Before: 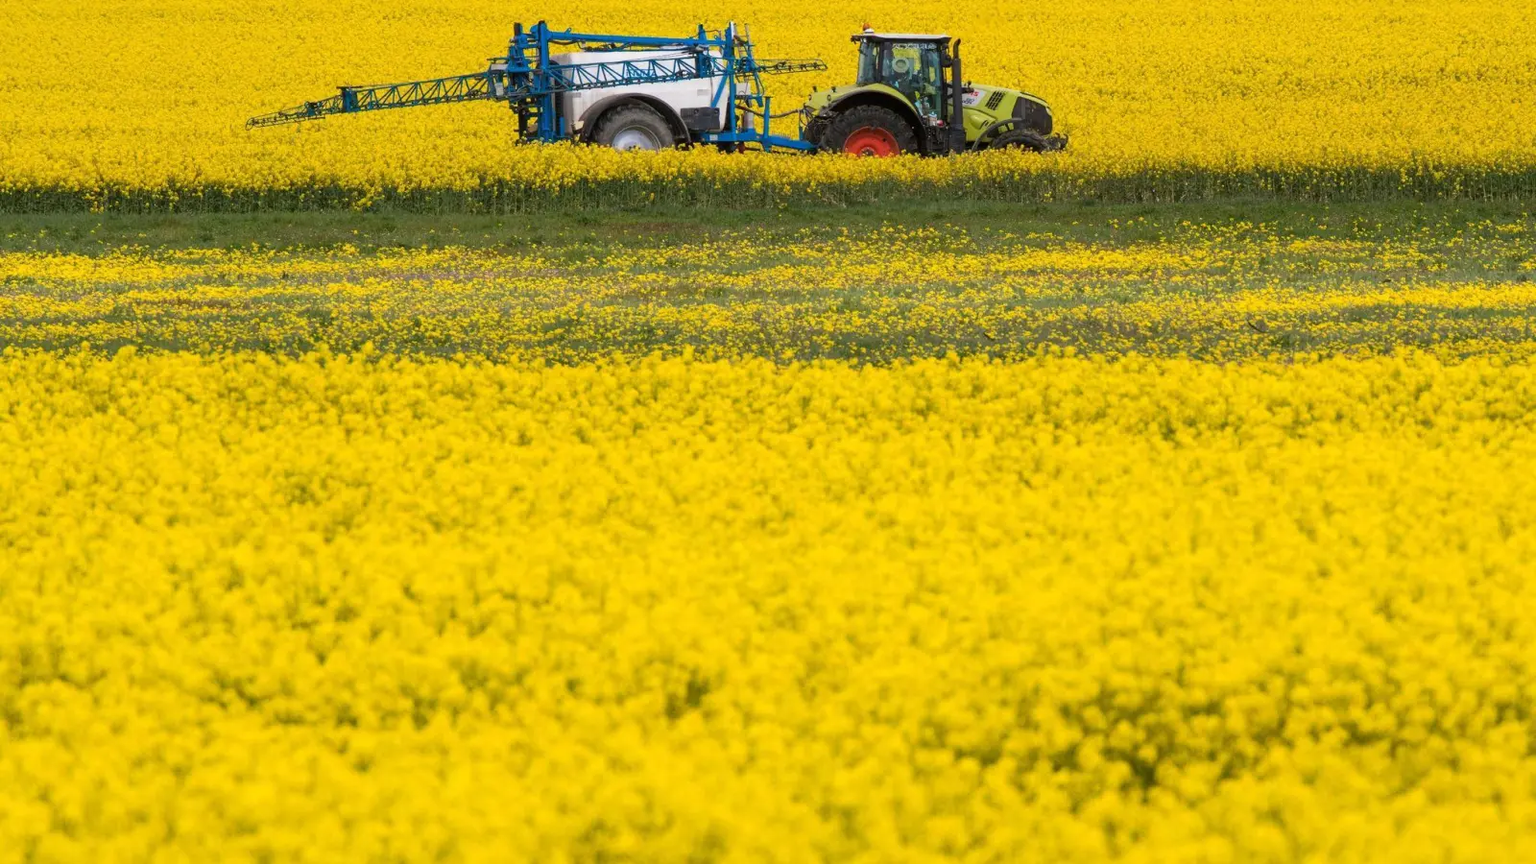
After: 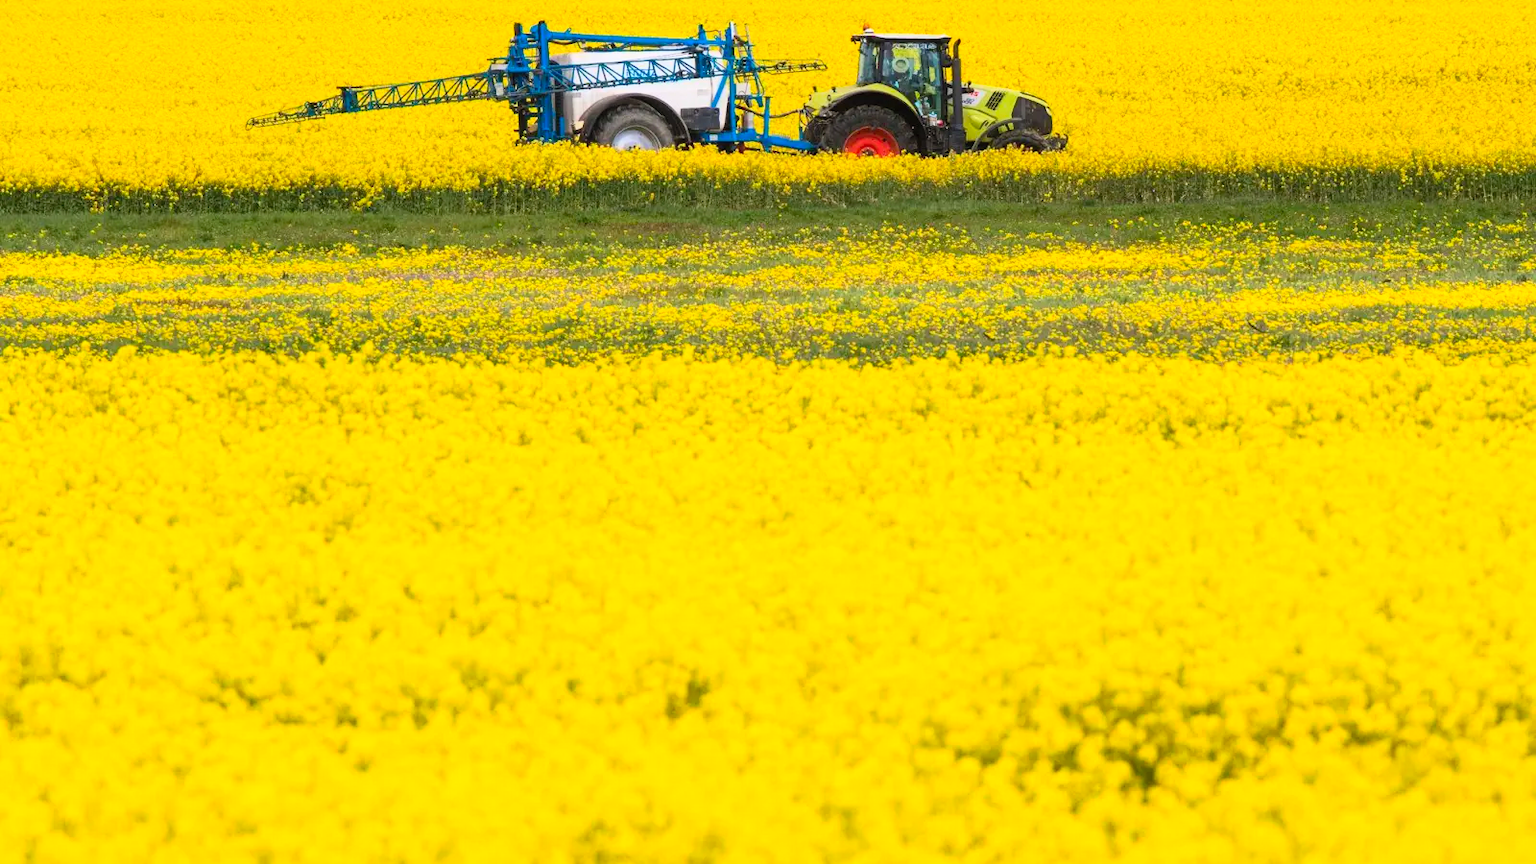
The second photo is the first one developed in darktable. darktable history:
exposure: exposure -0.068 EV, compensate exposure bias true, compensate highlight preservation false
contrast brightness saturation: contrast 0.241, brightness 0.251, saturation 0.387
